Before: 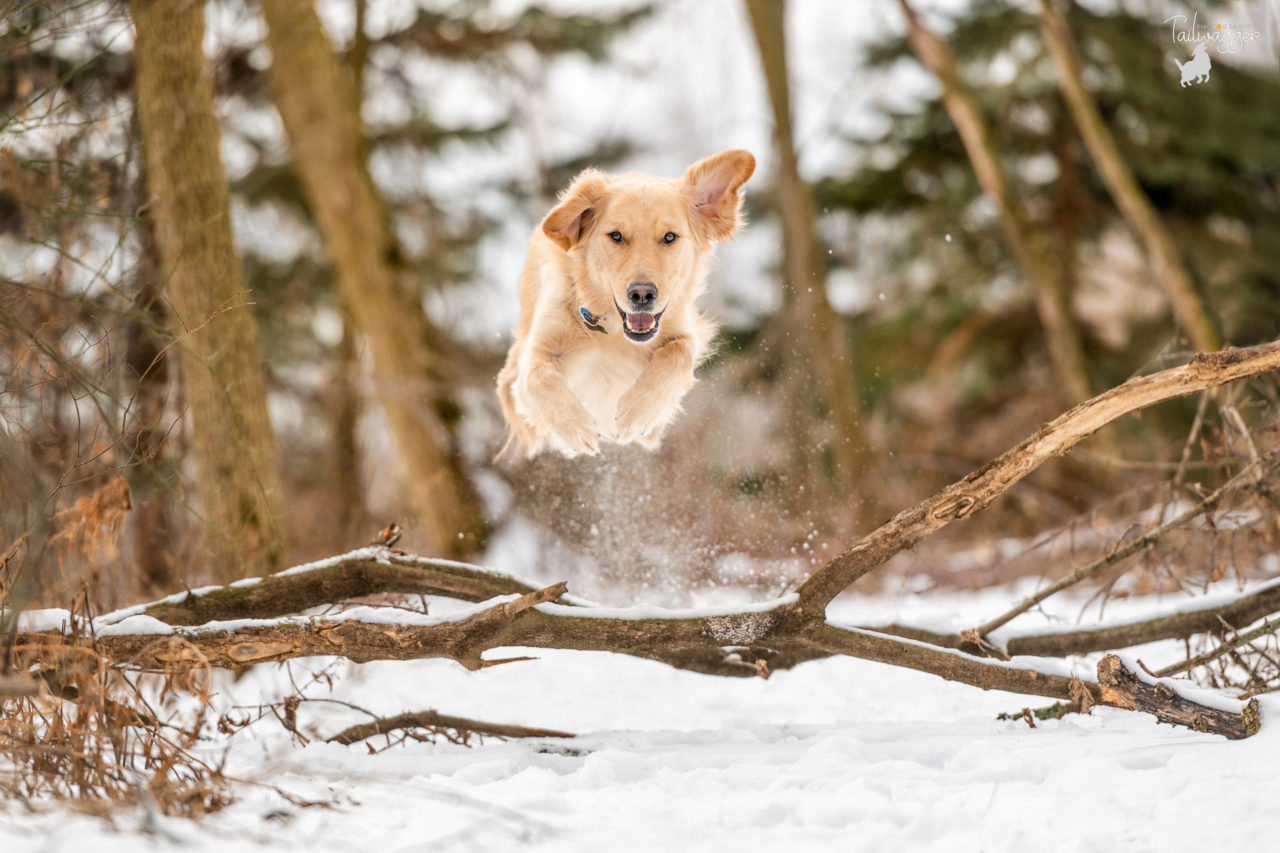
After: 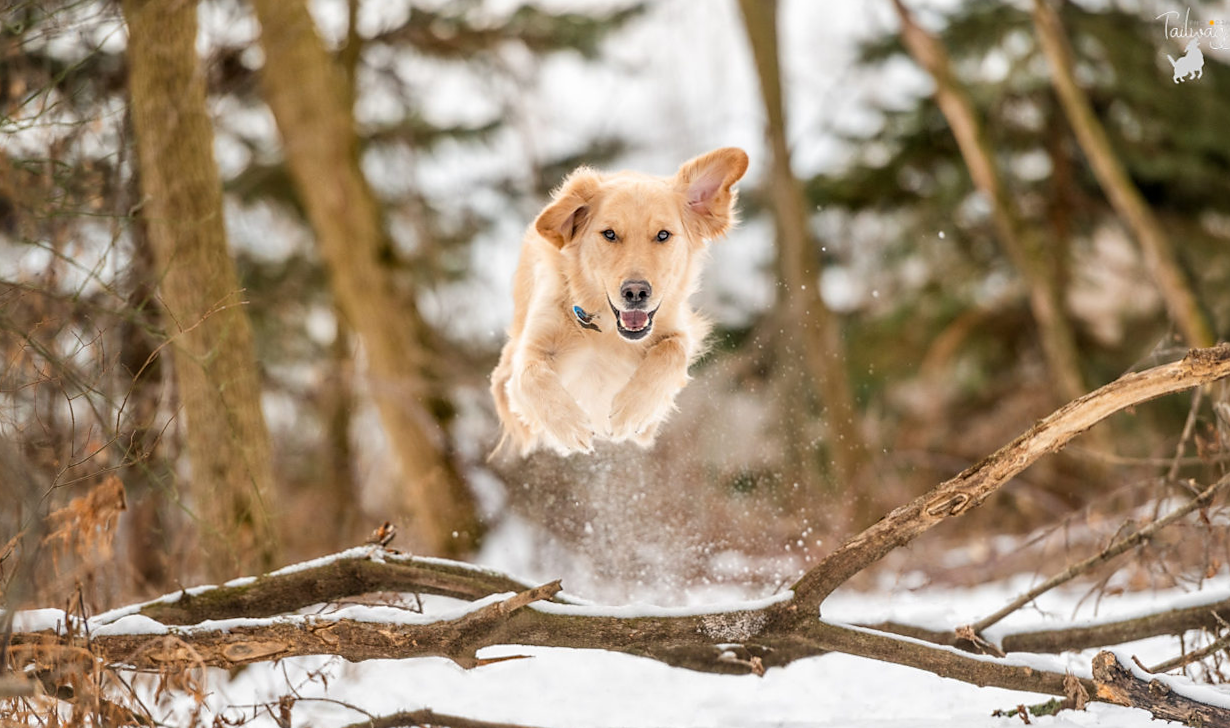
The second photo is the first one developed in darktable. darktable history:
sharpen: radius 1.559, amount 0.373, threshold 1.271
crop and rotate: angle 0.2°, left 0.275%, right 3.127%, bottom 14.18%
